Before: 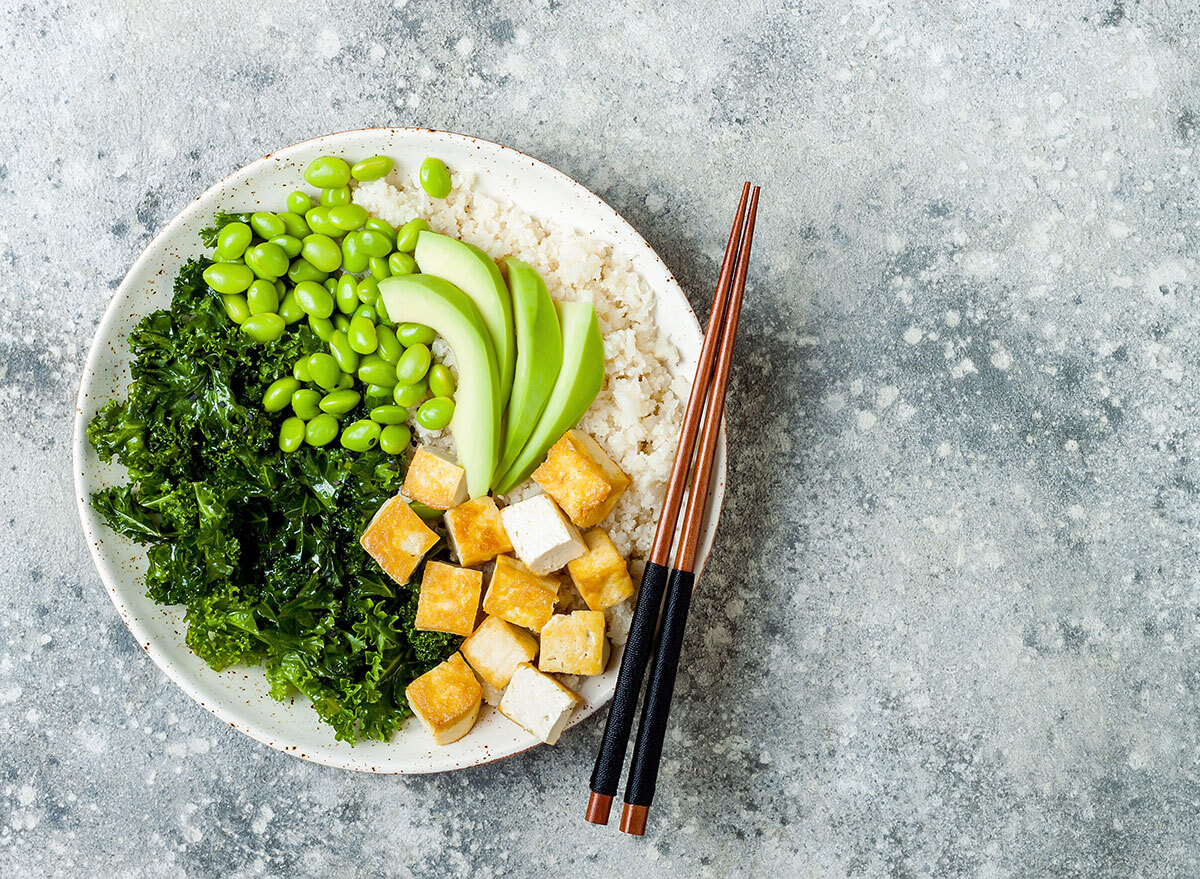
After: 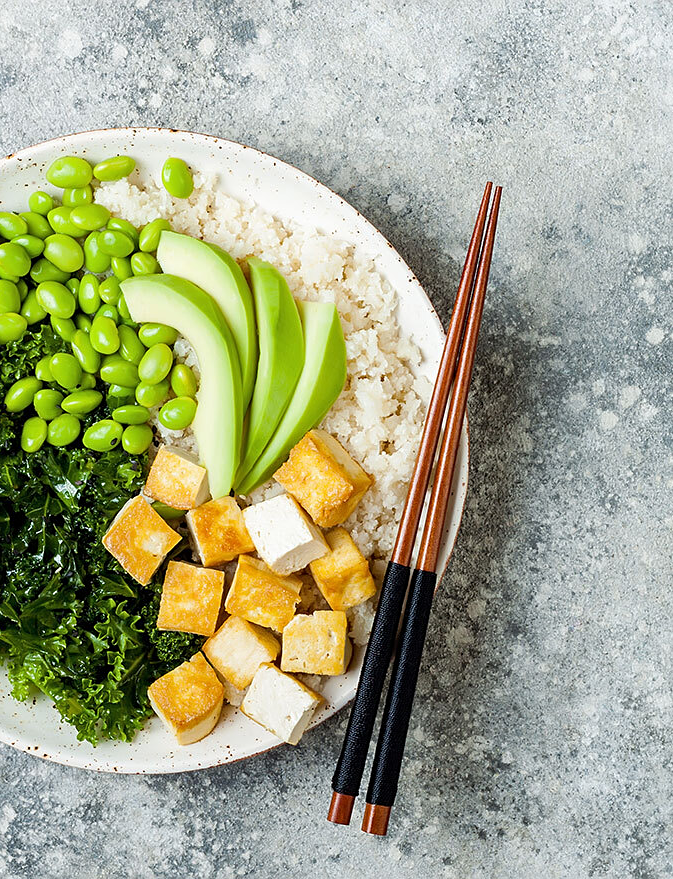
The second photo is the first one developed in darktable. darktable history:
crop: left 21.542%, right 22.36%
sharpen: amount 0.203
